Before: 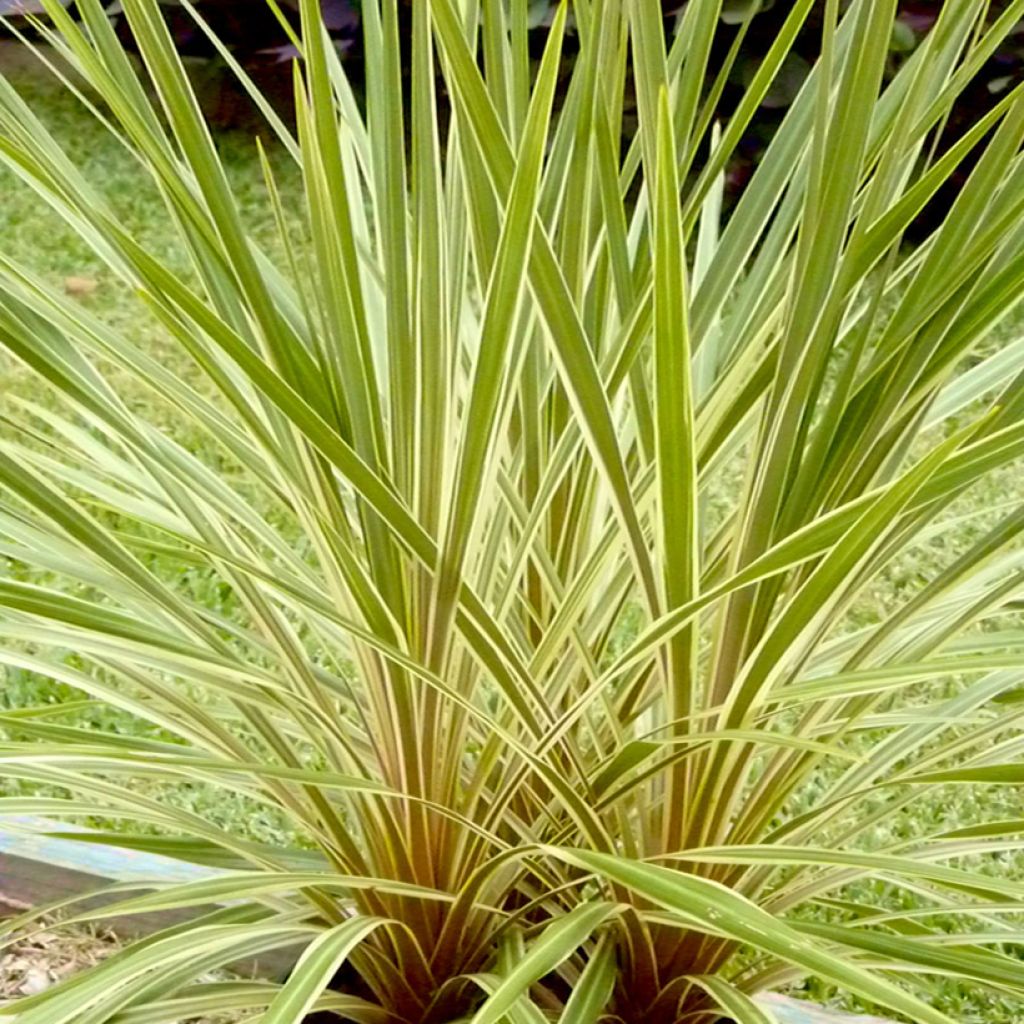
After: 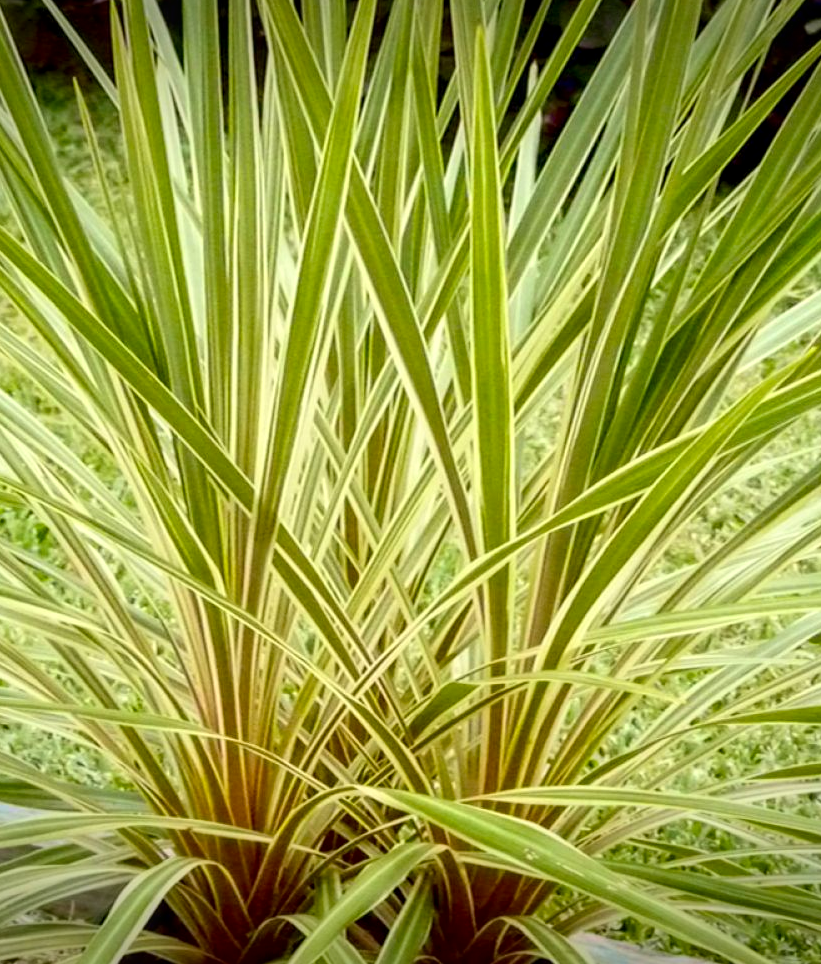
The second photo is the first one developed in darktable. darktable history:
contrast brightness saturation: contrast 0.151, brightness -0.008, saturation 0.102
exposure: black level correction 0.001, exposure -0.123 EV, compensate highlight preservation false
crop and rotate: left 17.948%, top 5.779%, right 1.818%
vignetting: fall-off start 99.67%, saturation -0.02, width/height ratio 1.306
local contrast: detail 130%
tone equalizer: -7 EV 0.141 EV, -6 EV 0.64 EV, -5 EV 1.11 EV, -4 EV 1.32 EV, -3 EV 1.17 EV, -2 EV 0.6 EV, -1 EV 0.146 EV, smoothing diameter 24.8%, edges refinement/feathering 8.45, preserve details guided filter
